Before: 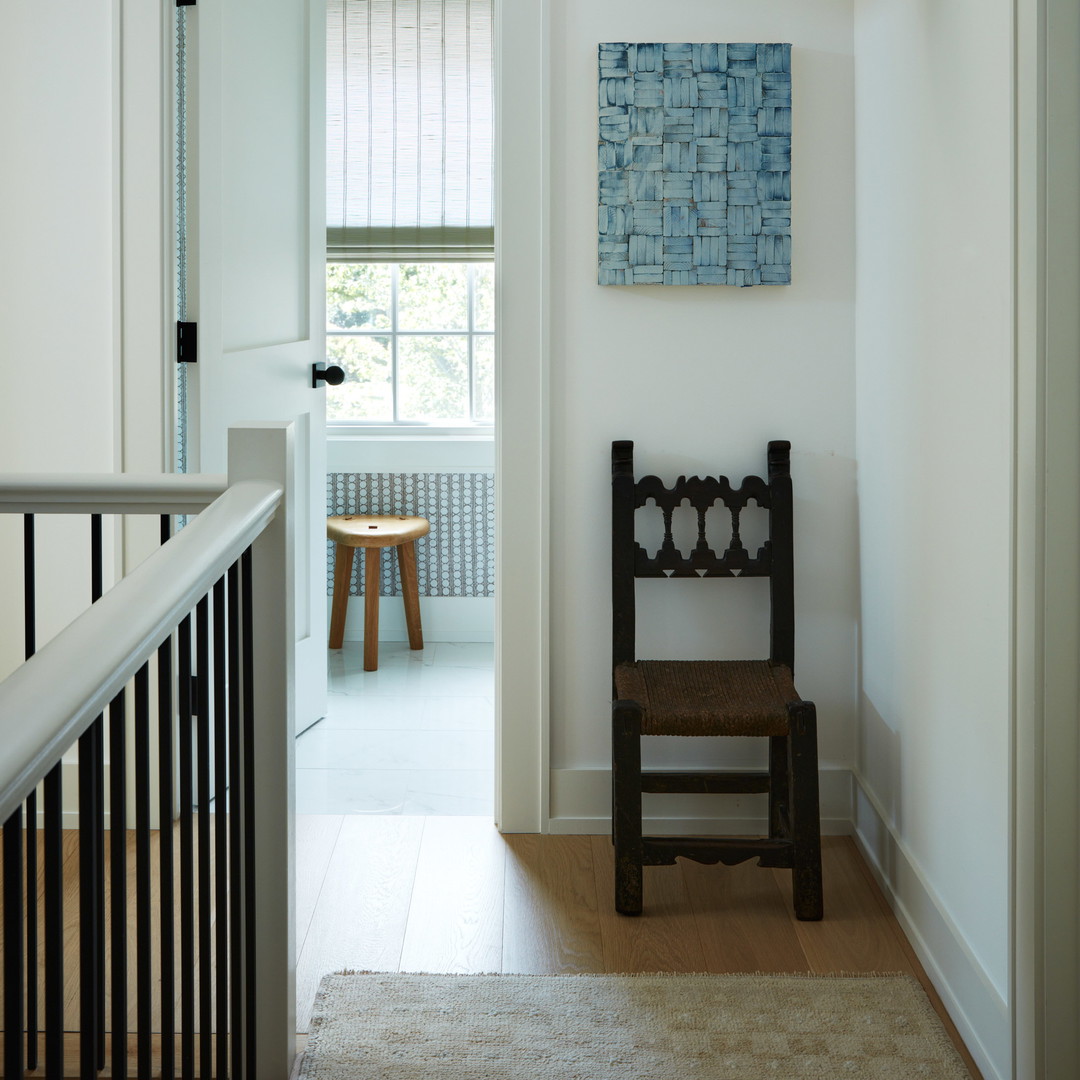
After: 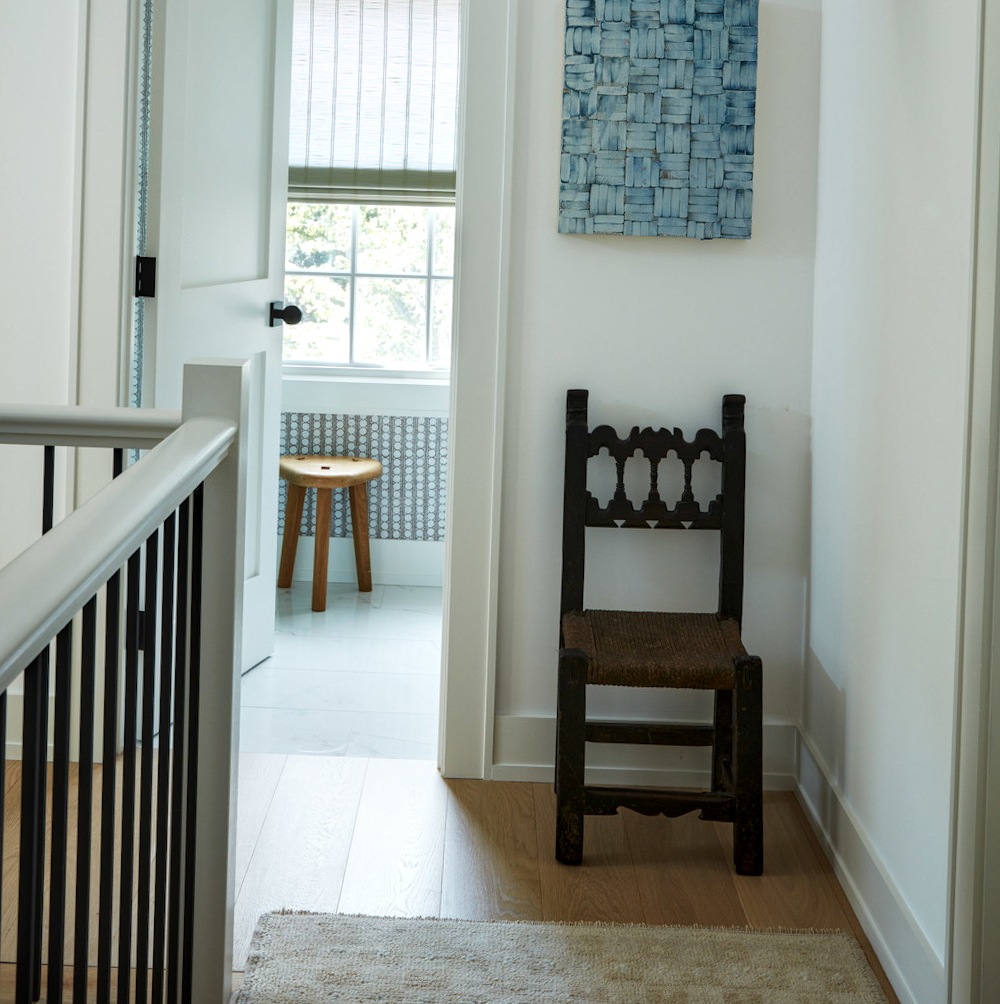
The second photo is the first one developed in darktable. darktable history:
local contrast: on, module defaults
crop and rotate: angle -1.85°, left 3.084%, top 3.59%, right 1.382%, bottom 0.425%
